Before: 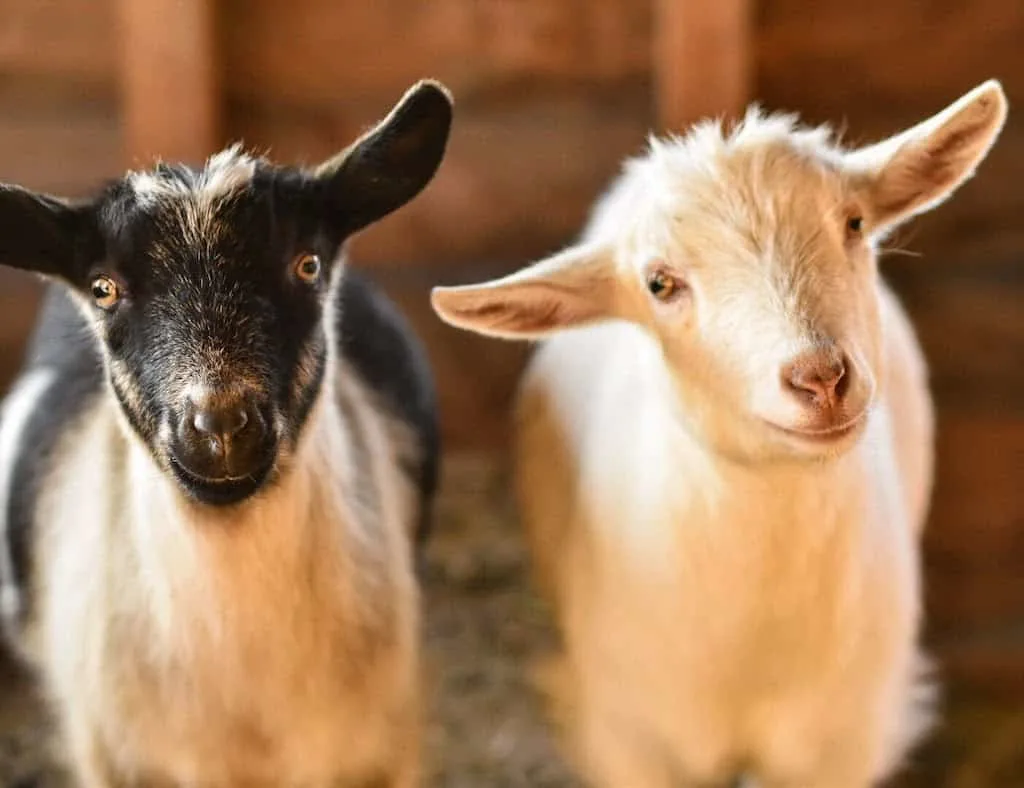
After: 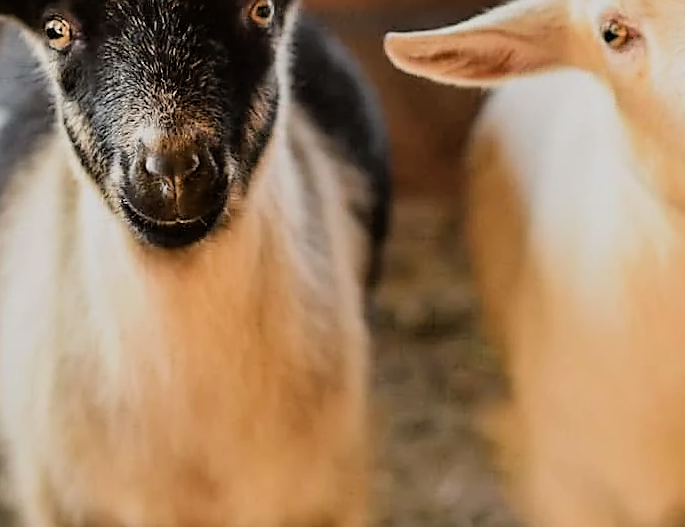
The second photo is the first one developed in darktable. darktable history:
filmic rgb: black relative exposure -7.65 EV, white relative exposure 4.56 EV, hardness 3.61, color science v6 (2022)
sharpen: radius 1.4, amount 1.25, threshold 0.7
crop and rotate: angle -0.82°, left 3.85%, top 31.828%, right 27.992%
